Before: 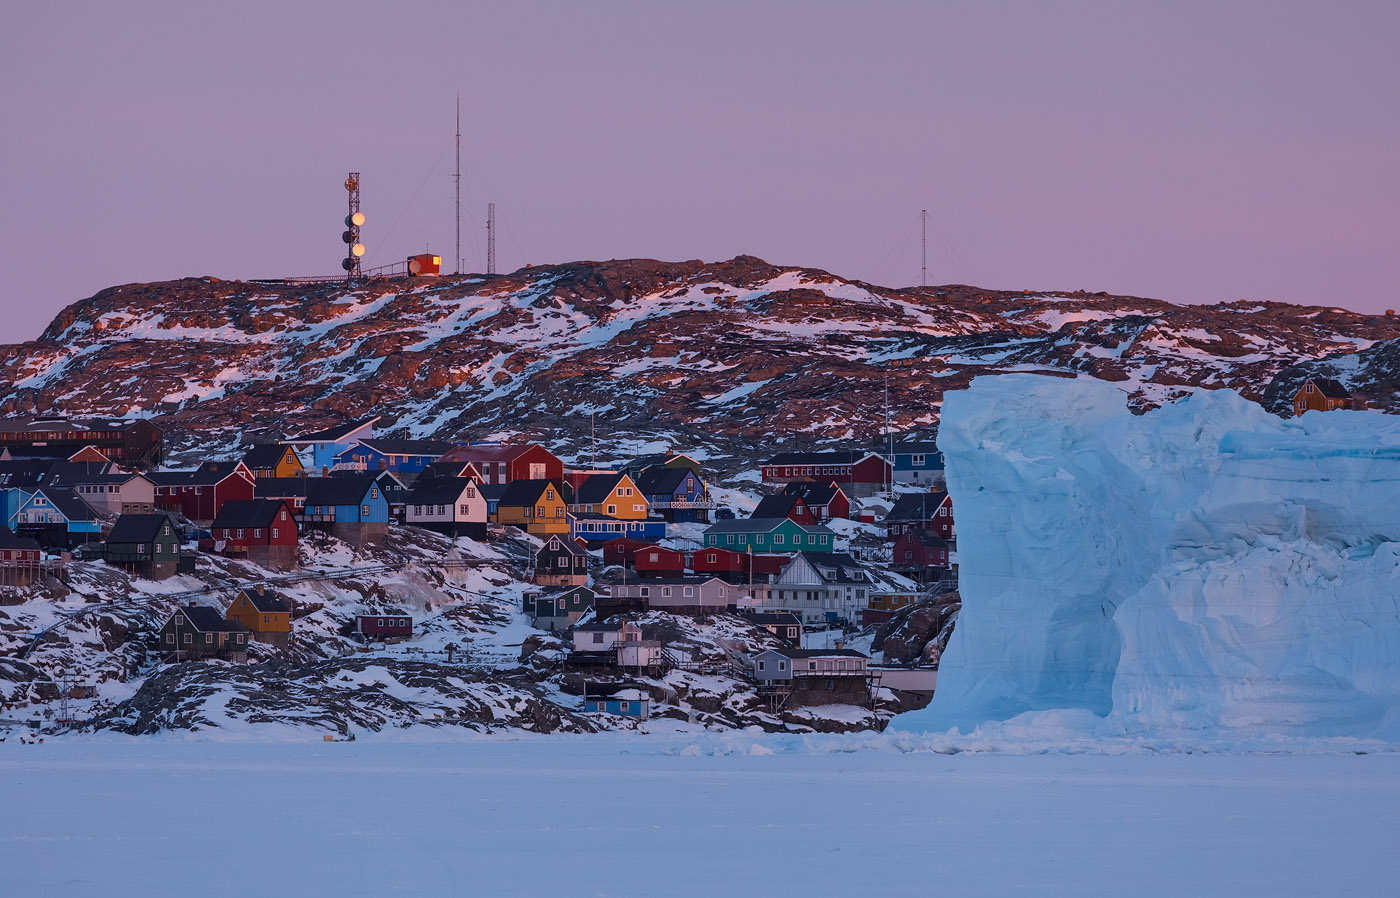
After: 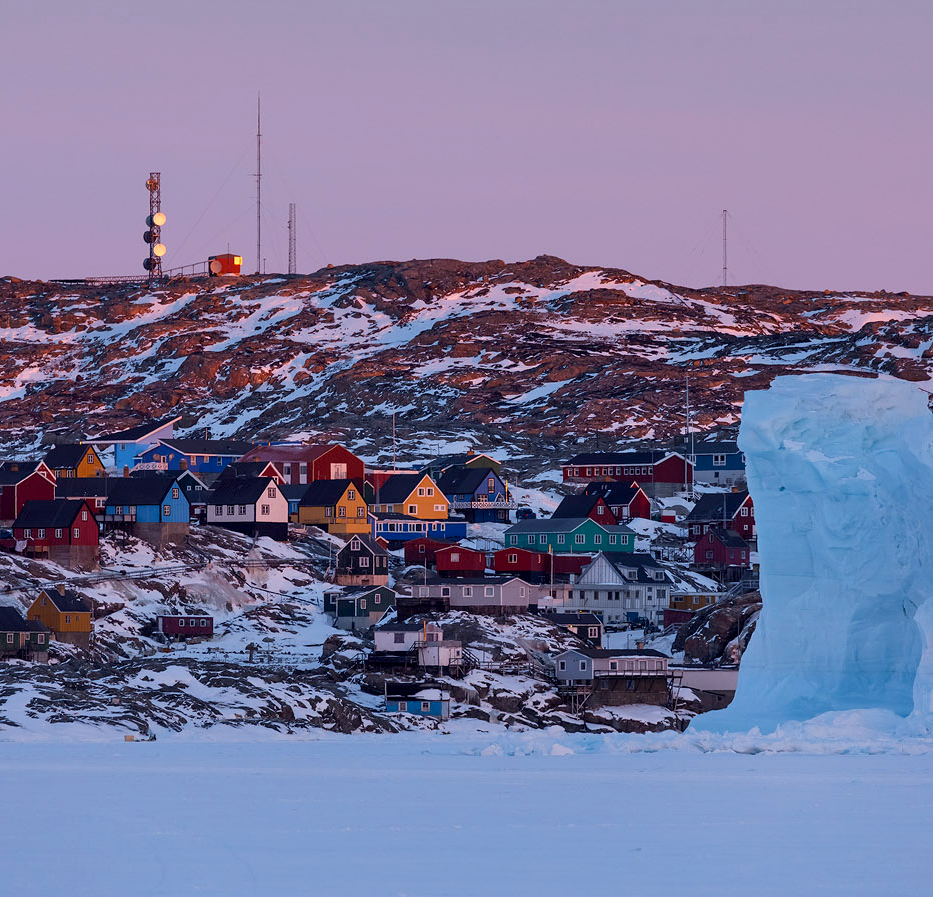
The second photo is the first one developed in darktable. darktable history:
crop and rotate: left 14.292%, right 19.041%
exposure: black level correction 0.005, exposure 0.286 EV, compensate highlight preservation false
